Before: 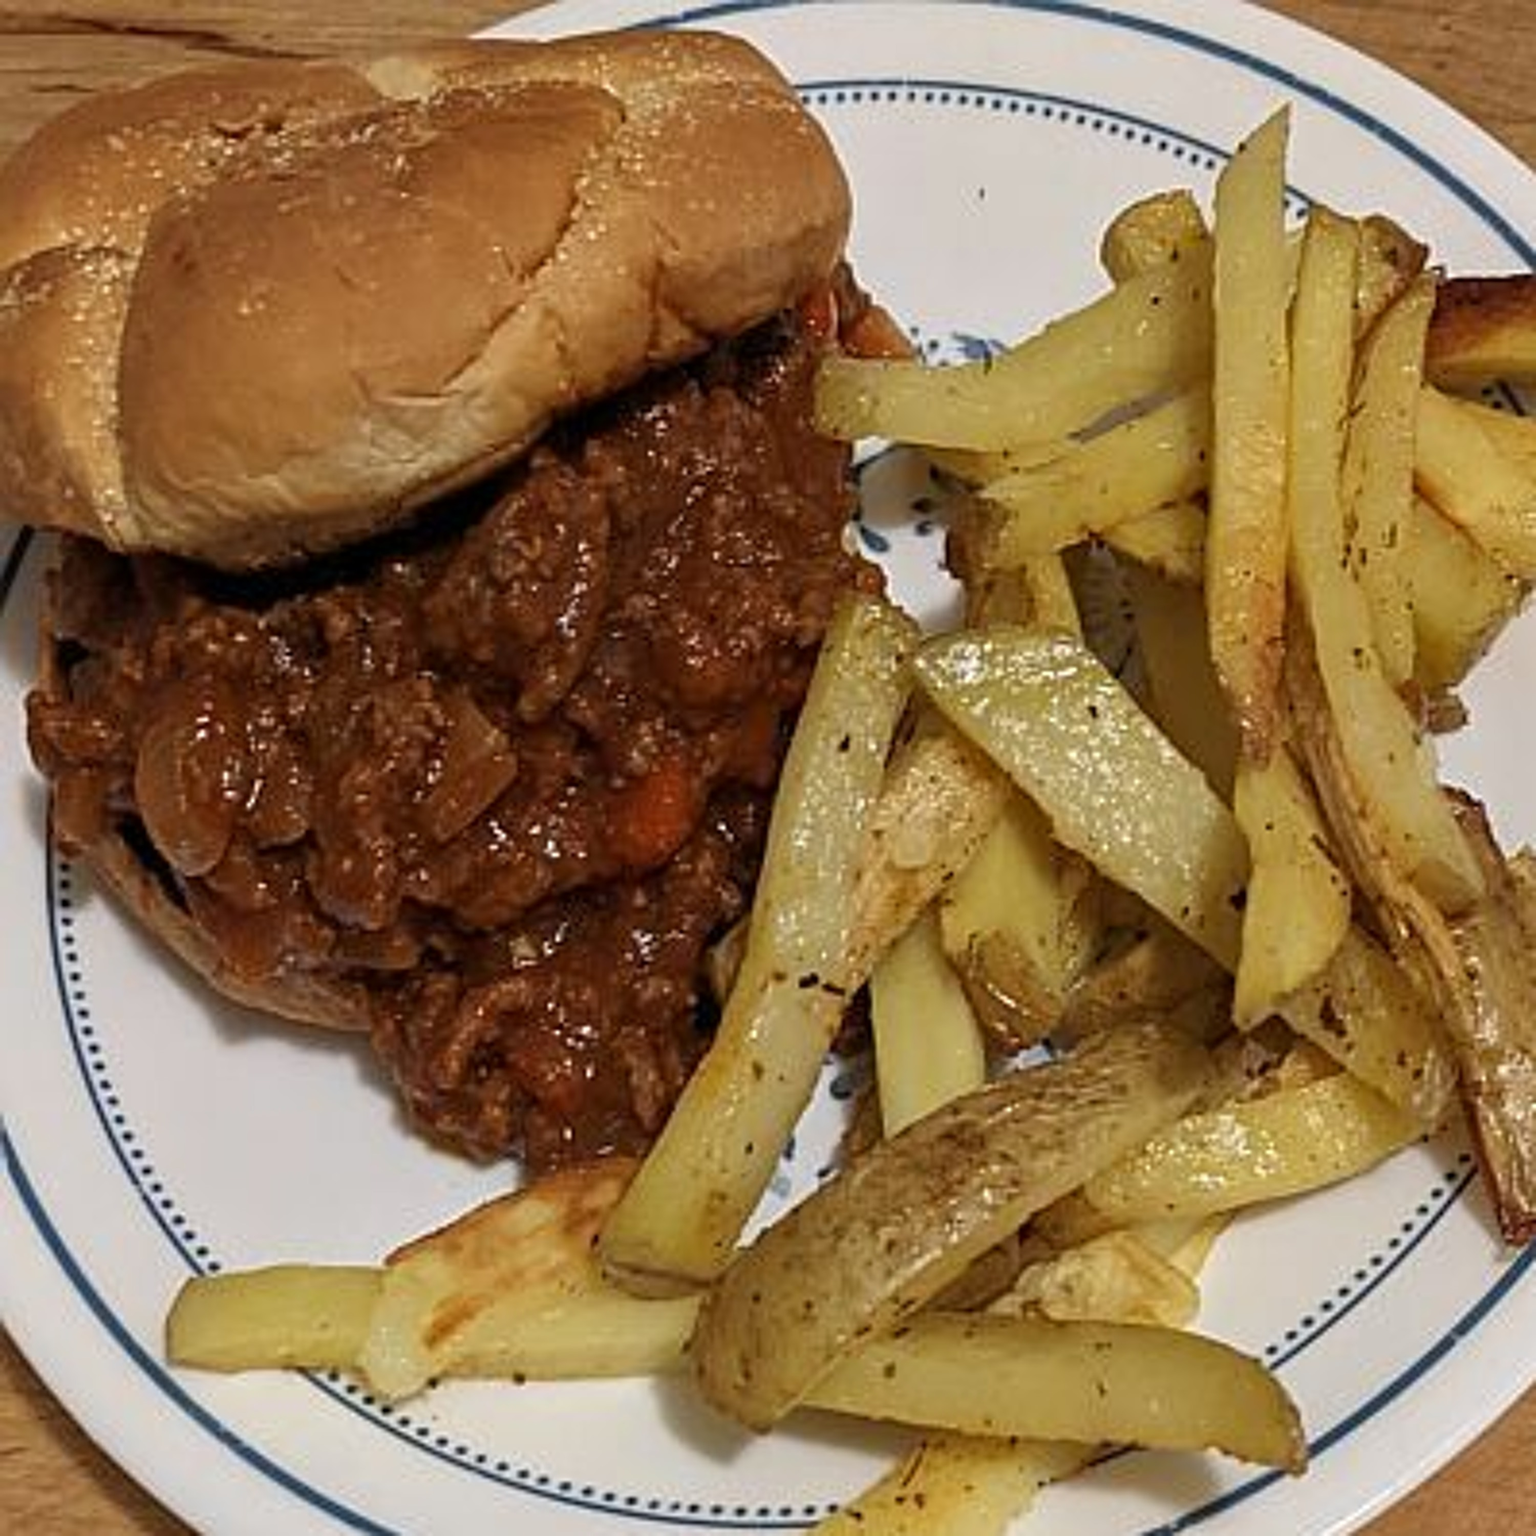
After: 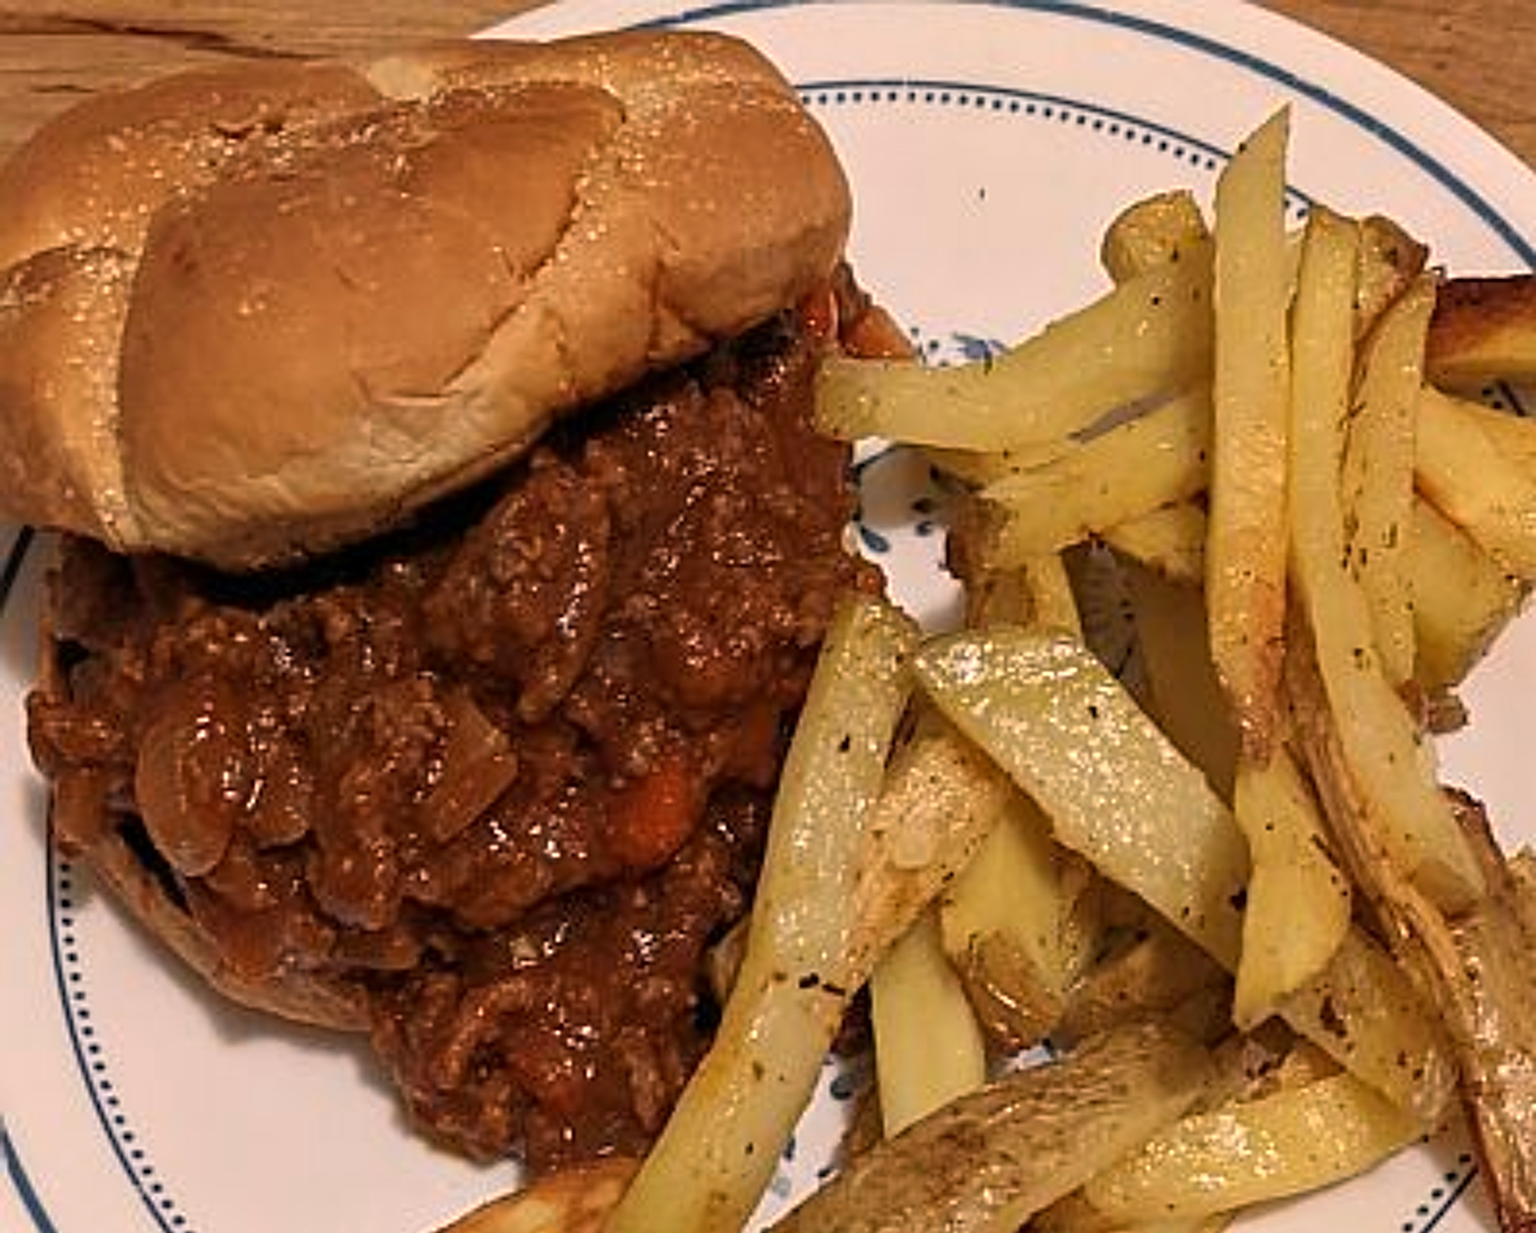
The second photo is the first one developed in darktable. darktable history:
crop: bottom 19.644%
sharpen: on, module defaults
white balance: red 1.127, blue 0.943
